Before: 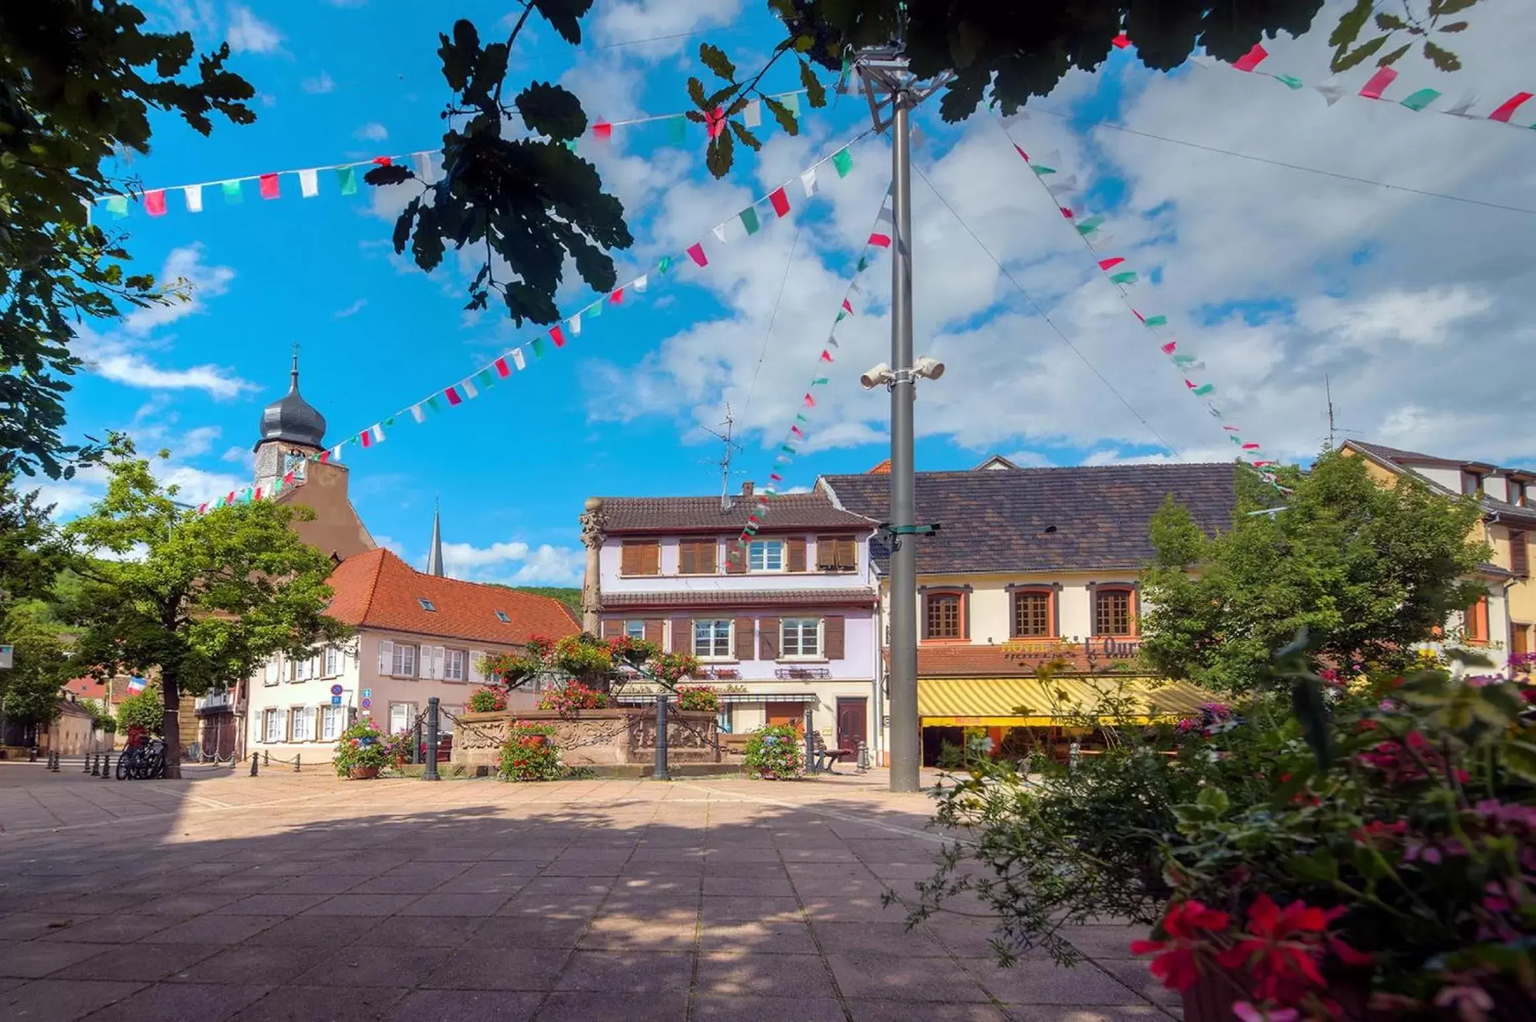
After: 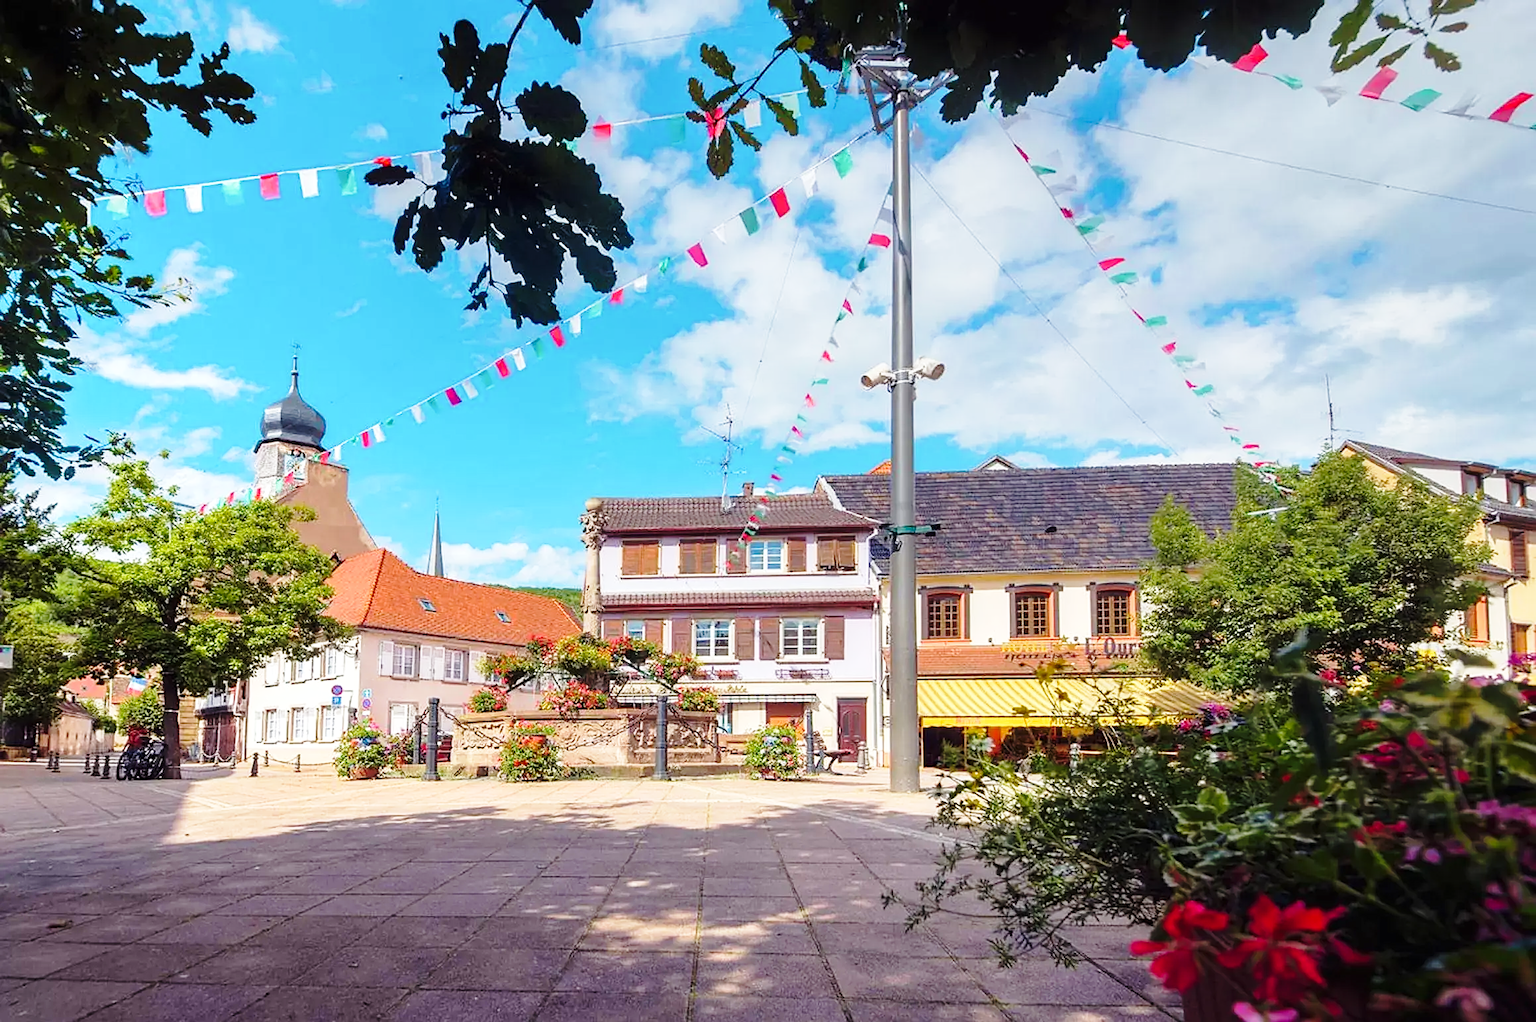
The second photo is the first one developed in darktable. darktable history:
base curve: curves: ch0 [(0, 0) (0.028, 0.03) (0.121, 0.232) (0.46, 0.748) (0.859, 0.968) (1, 1)], preserve colors none
exposure: black level correction -0.001, exposure 0.08 EV, compensate highlight preservation false
sharpen: on, module defaults
